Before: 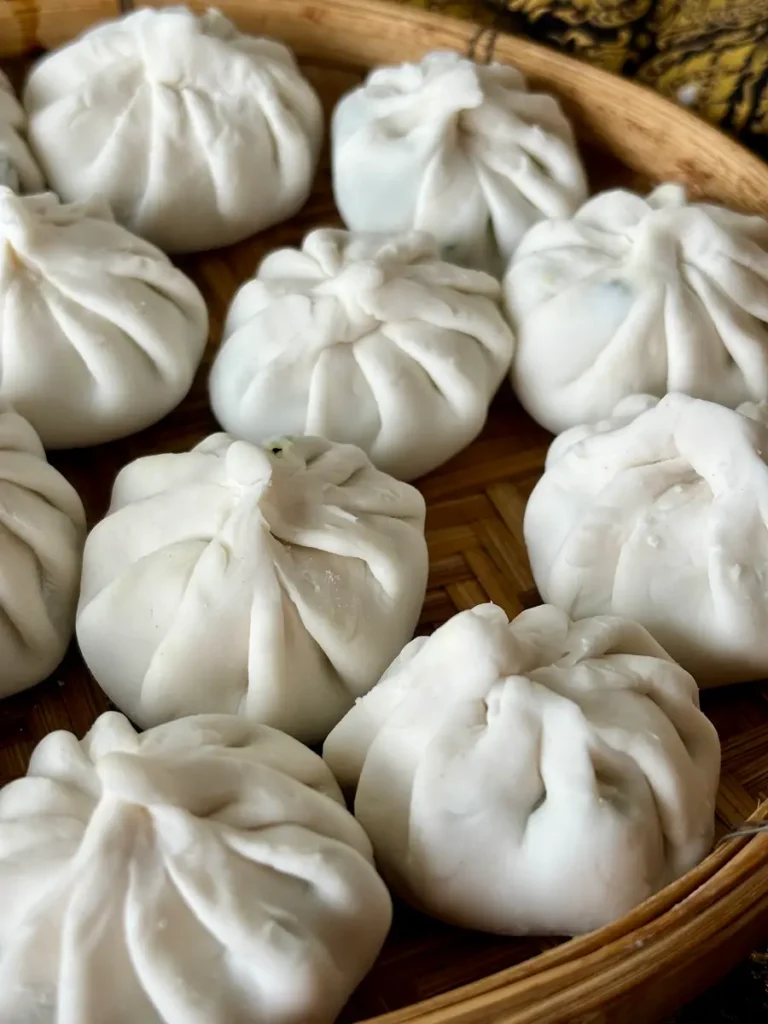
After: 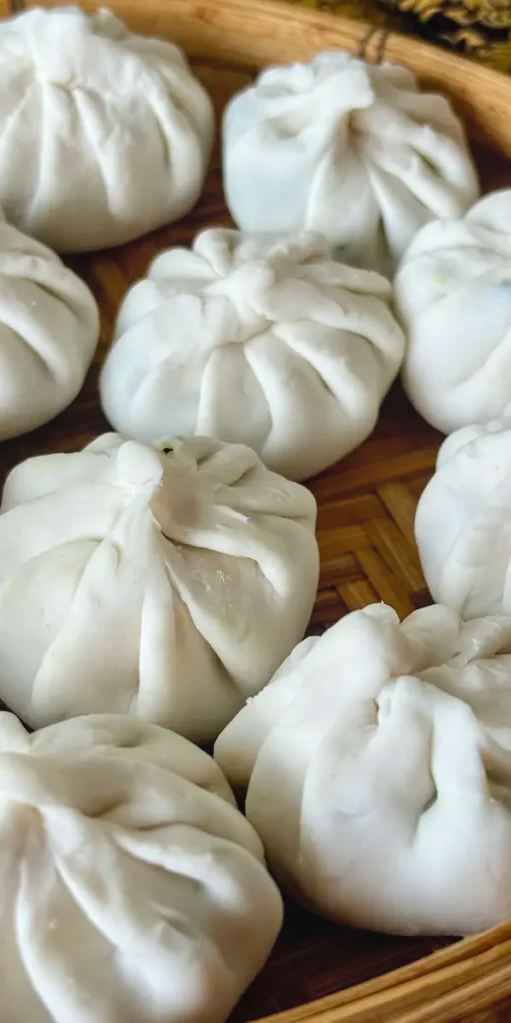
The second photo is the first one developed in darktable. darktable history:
crop and rotate: left 14.292%, right 19.041%
white balance: red 0.982, blue 1.018
contrast brightness saturation: brightness 0.09, saturation 0.19
local contrast: detail 110%
